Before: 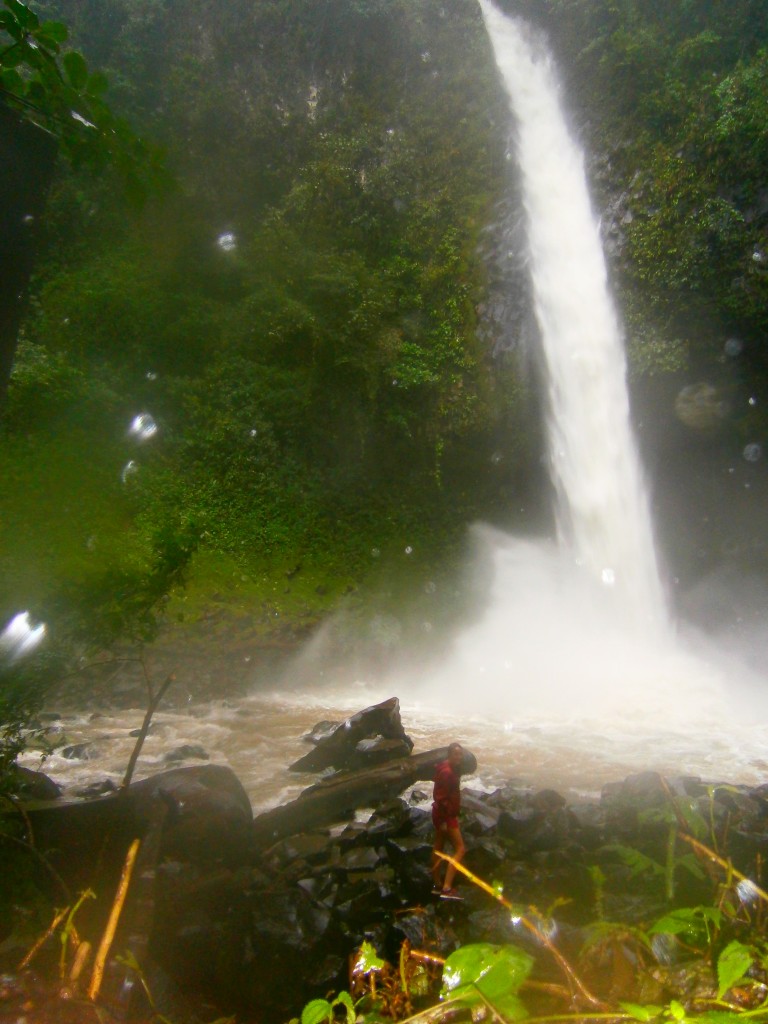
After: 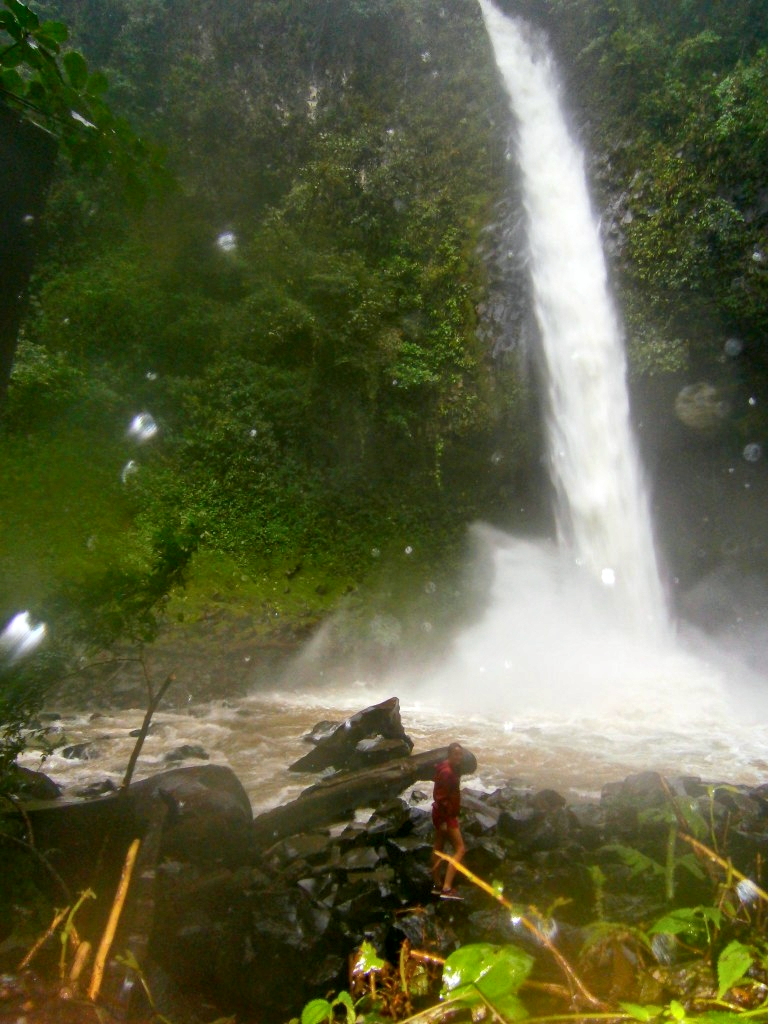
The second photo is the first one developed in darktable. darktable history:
local contrast: mode bilateral grid, contrast 20, coarseness 20, detail 150%, midtone range 0.2
white balance: red 0.986, blue 1.01
haze removal: compatibility mode true, adaptive false
